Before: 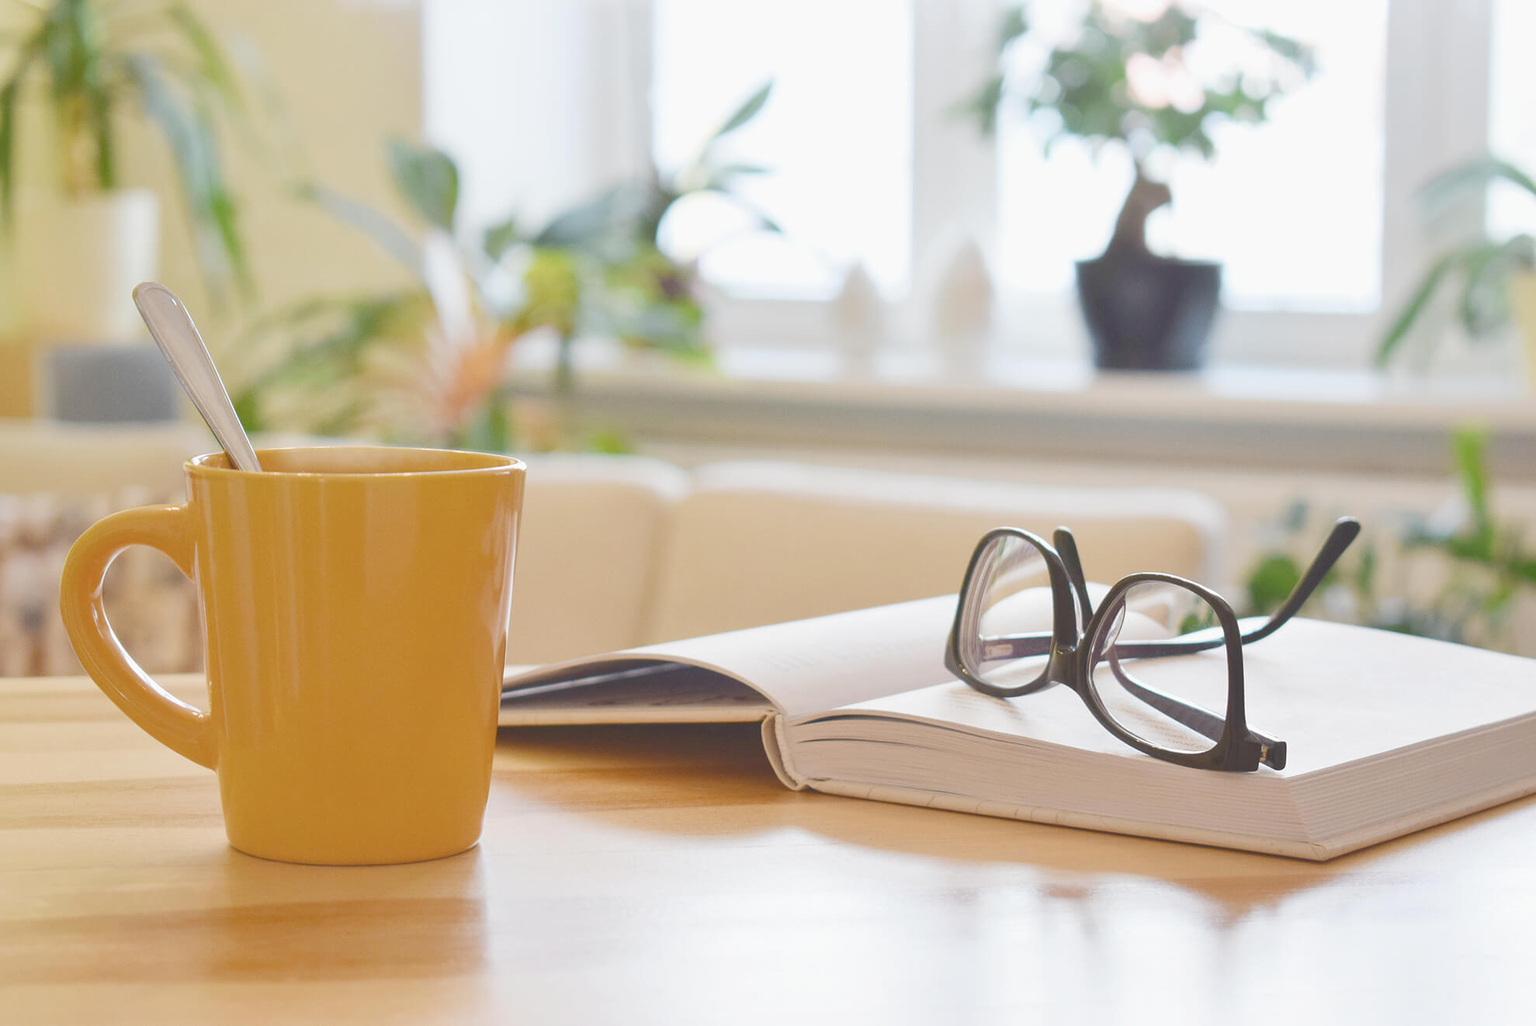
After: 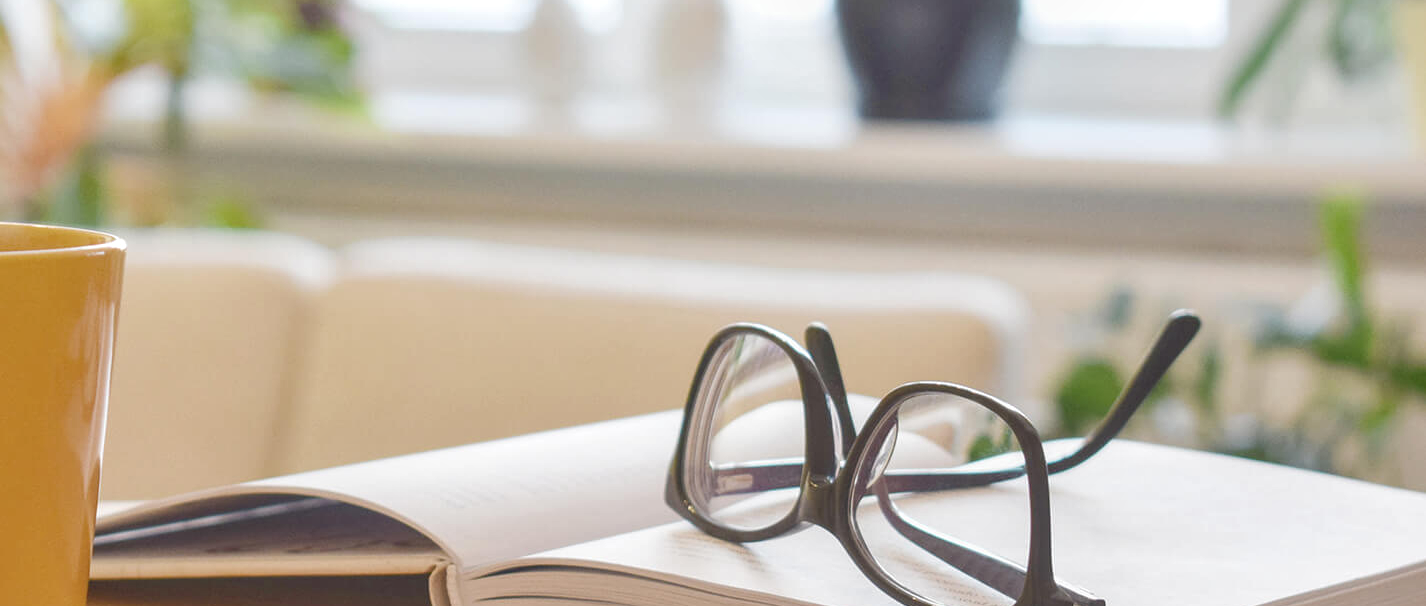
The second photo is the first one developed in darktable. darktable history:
local contrast: on, module defaults
crop and rotate: left 27.938%, top 27.046%, bottom 27.046%
